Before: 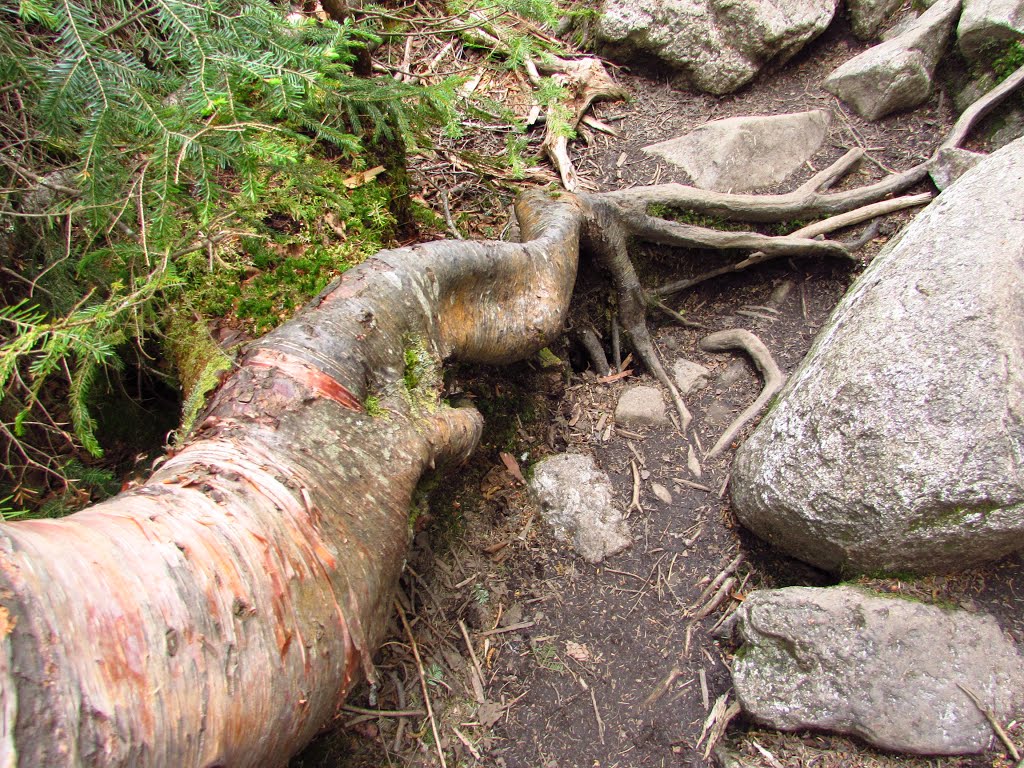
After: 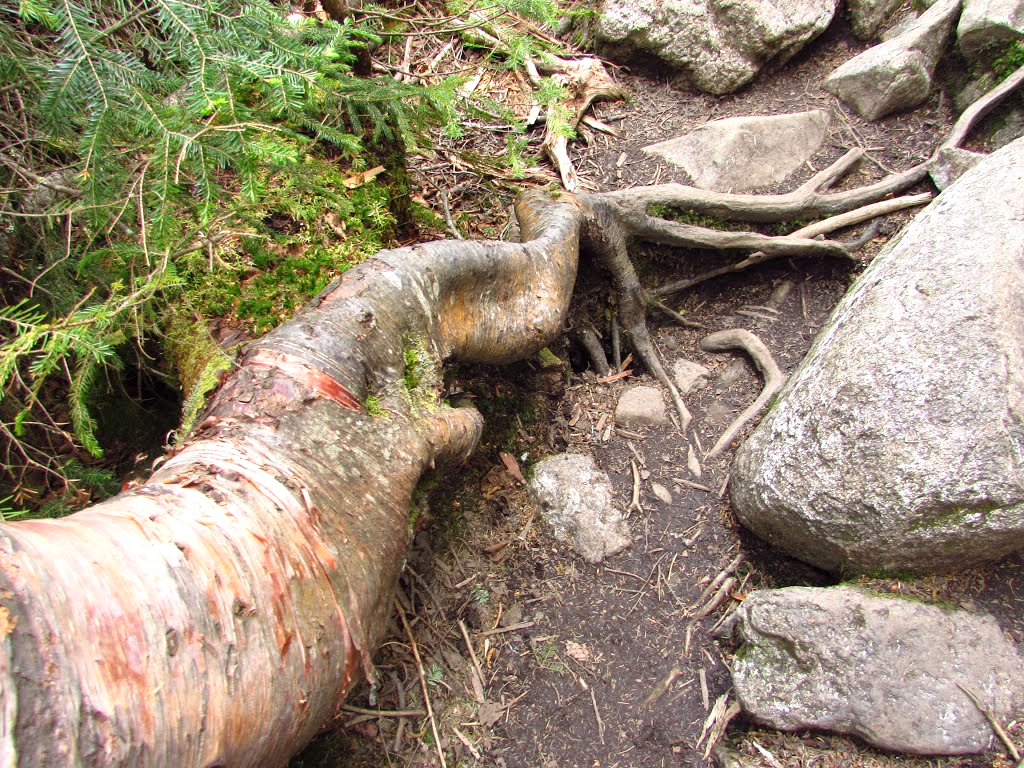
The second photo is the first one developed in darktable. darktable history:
exposure: exposure 0.225 EV, compensate highlight preservation false
